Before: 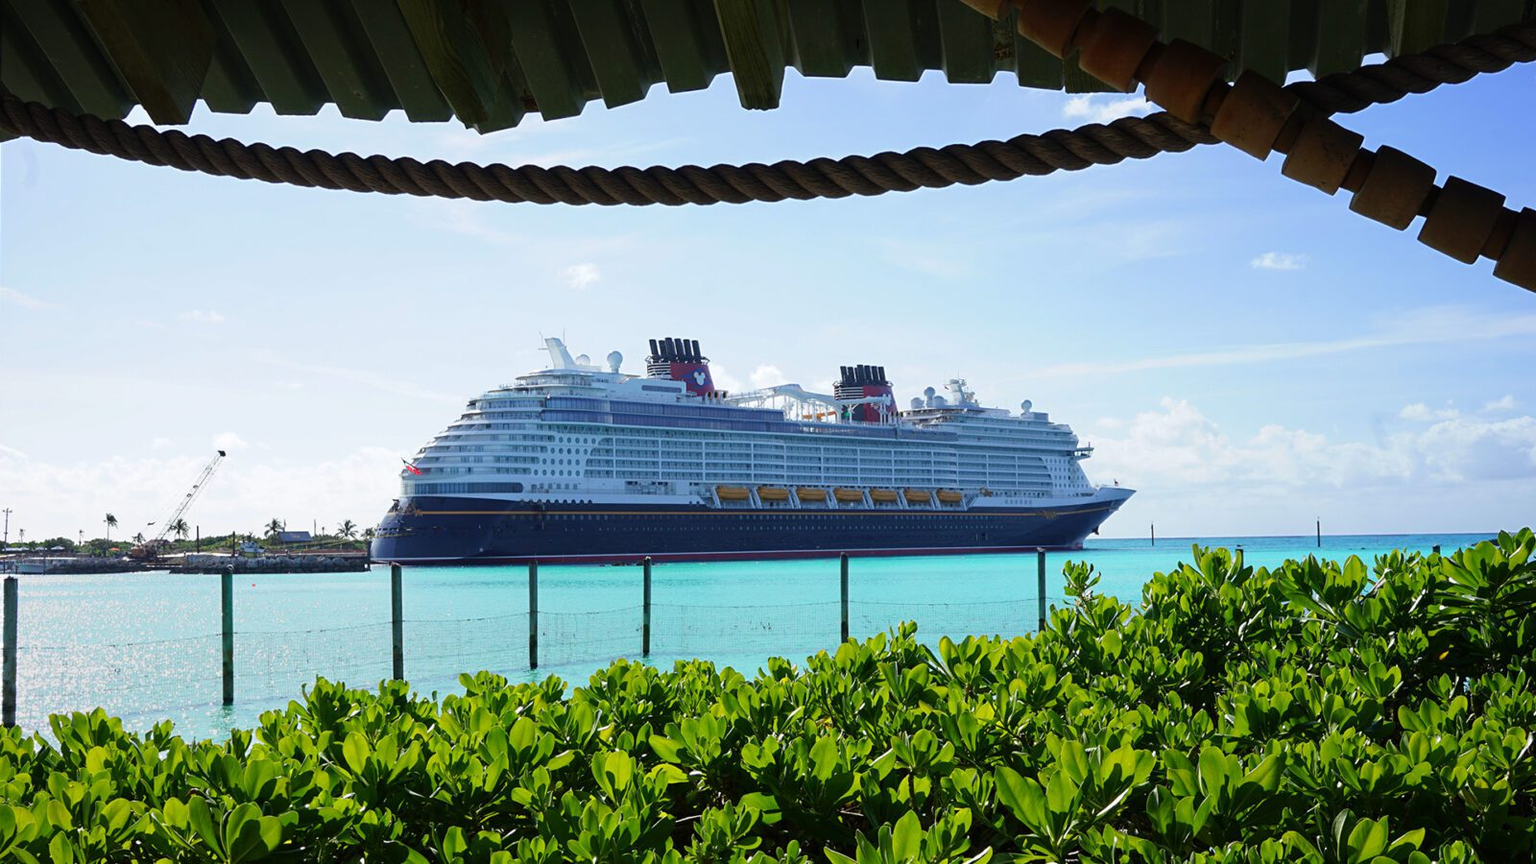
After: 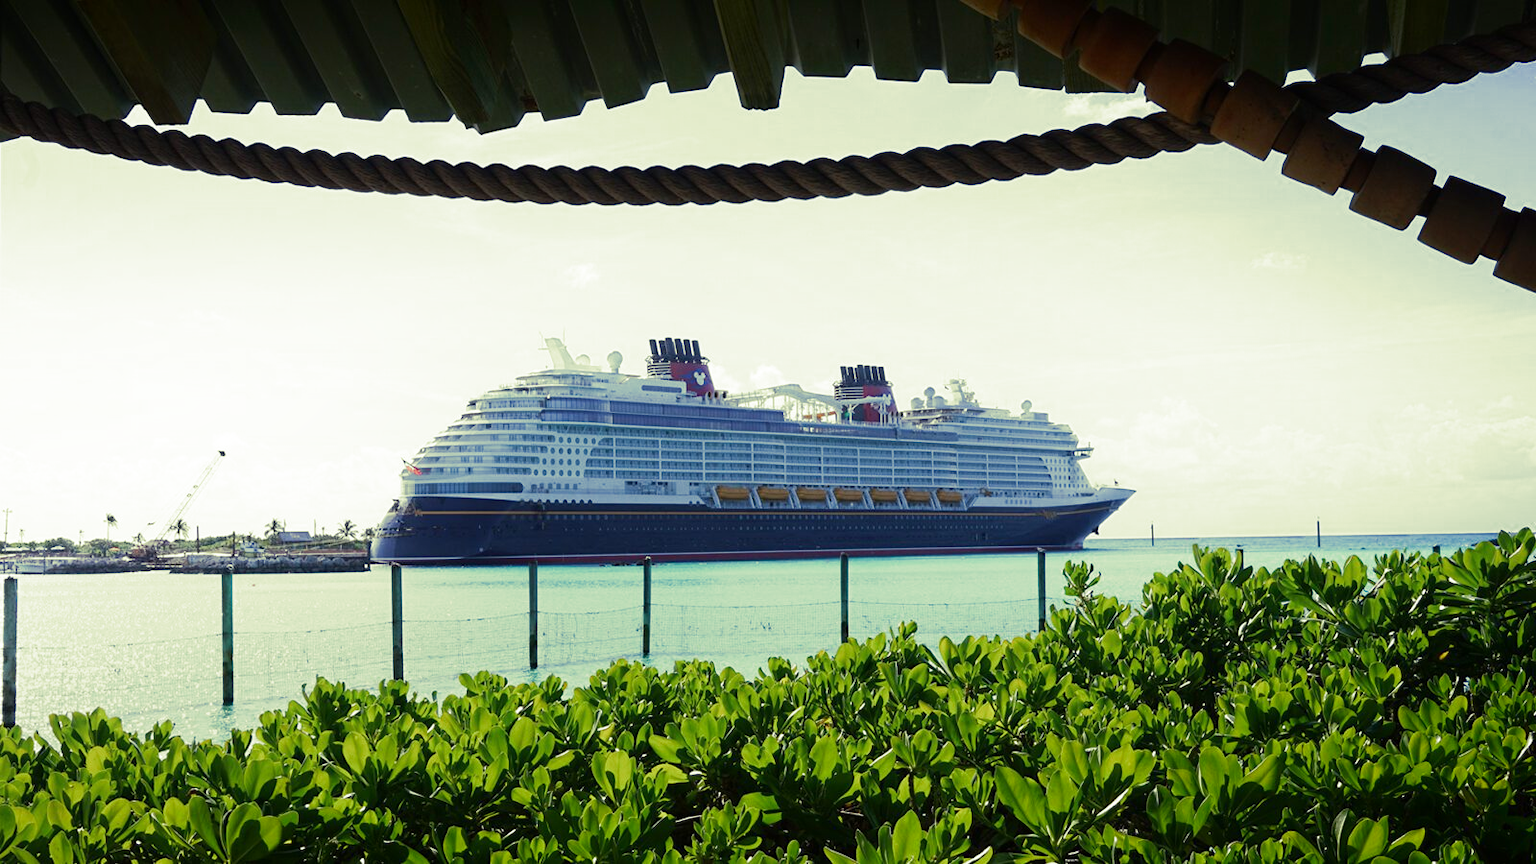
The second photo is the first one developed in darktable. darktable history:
split-toning: shadows › hue 290.82°, shadows › saturation 0.34, highlights › saturation 0.38, balance 0, compress 50%
shadows and highlights: shadows -40.15, highlights 62.88, soften with gaussian
